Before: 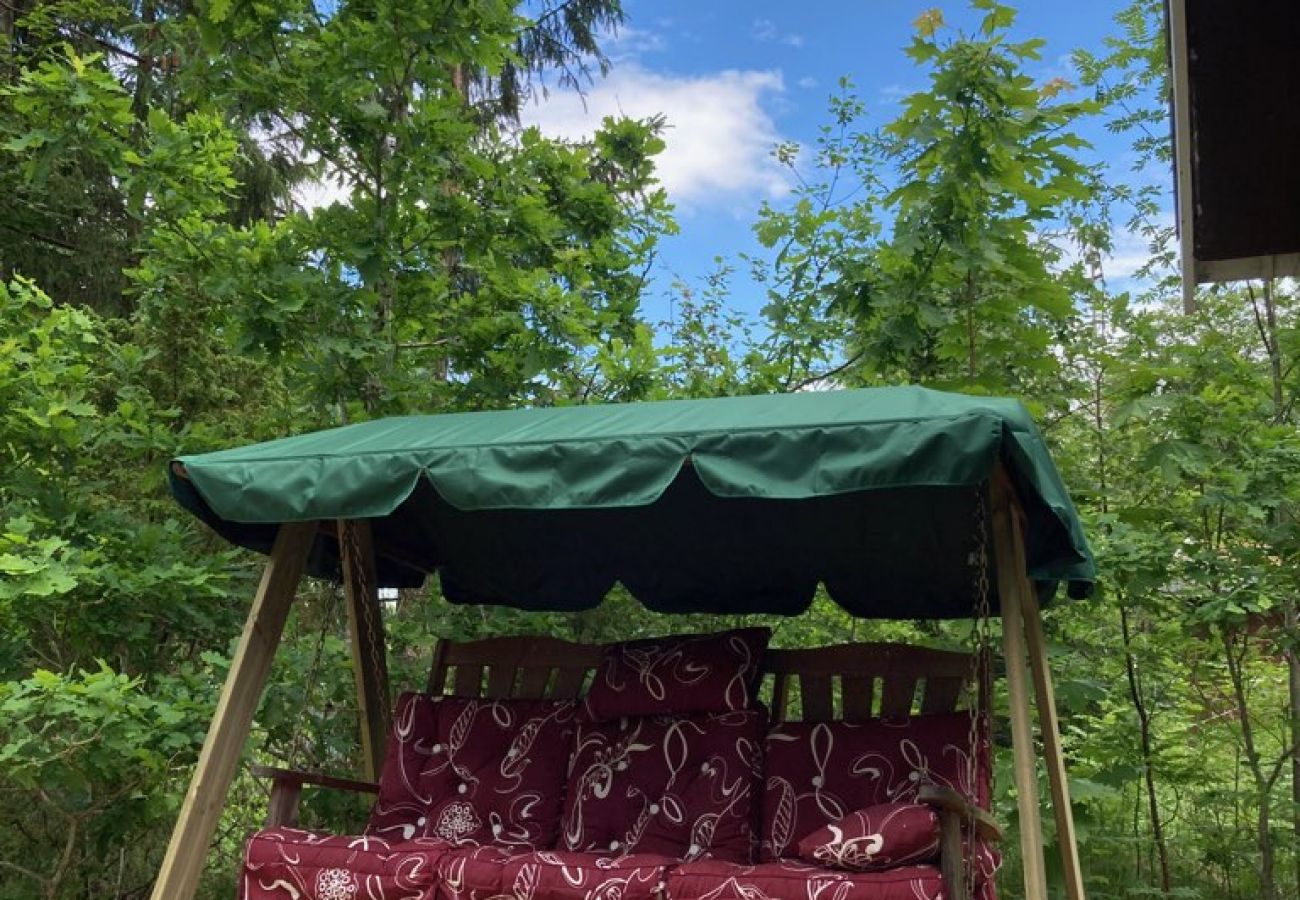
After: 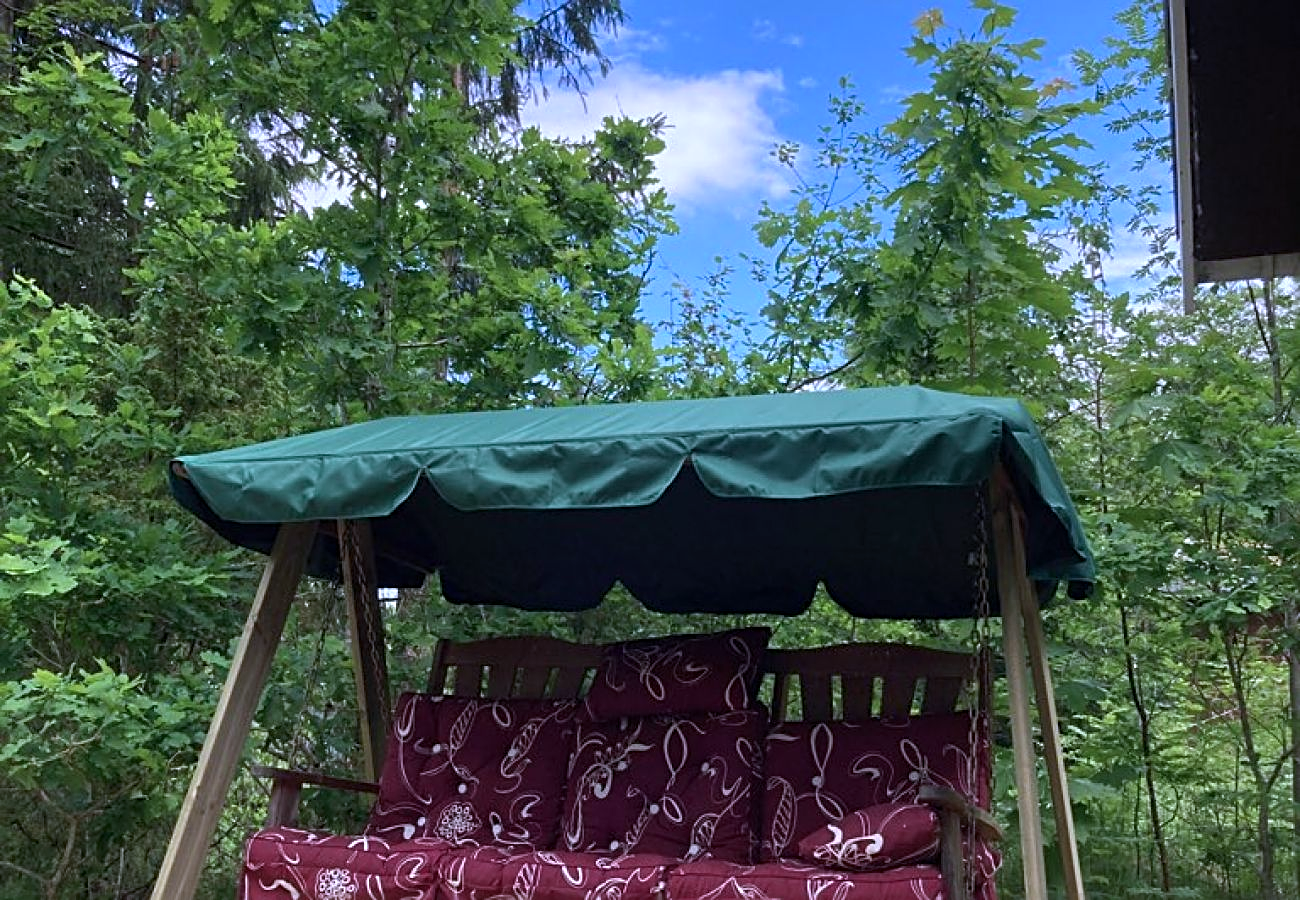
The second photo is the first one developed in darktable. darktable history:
sharpen: radius 2.735
color calibration: illuminant as shot in camera, x 0.379, y 0.396, temperature 4138.08 K
